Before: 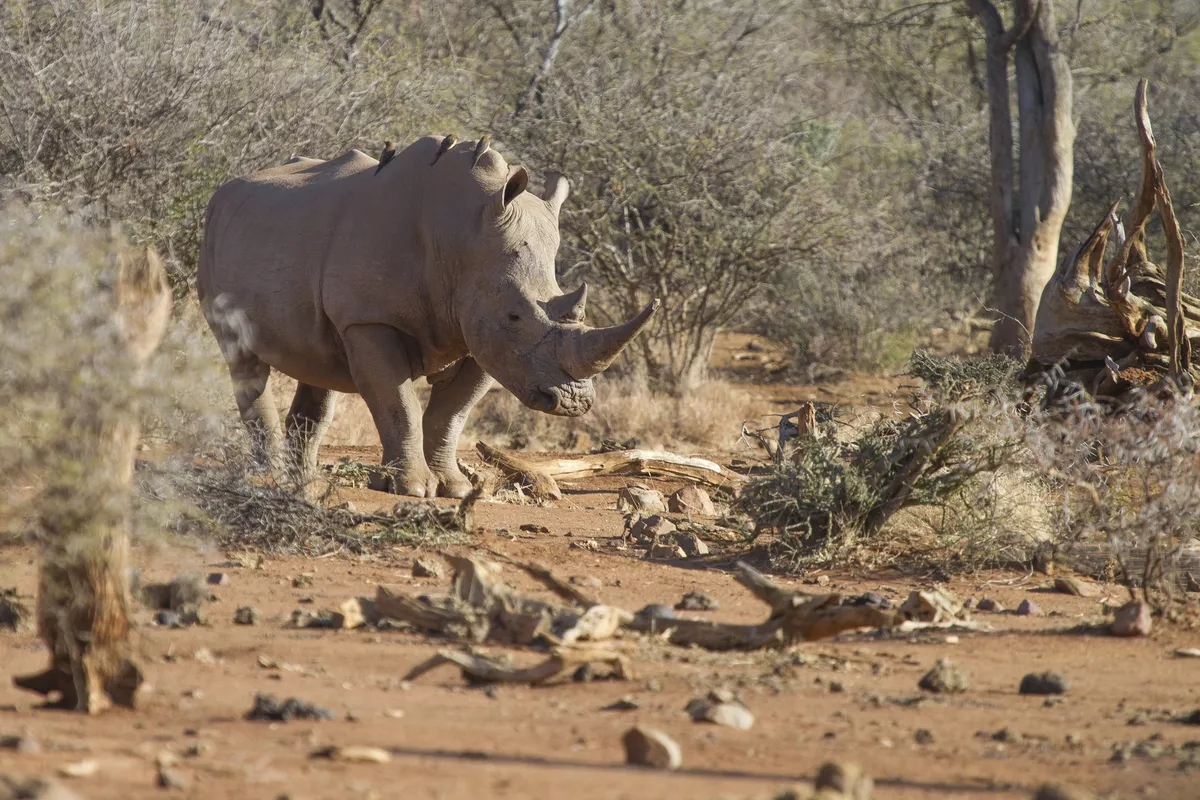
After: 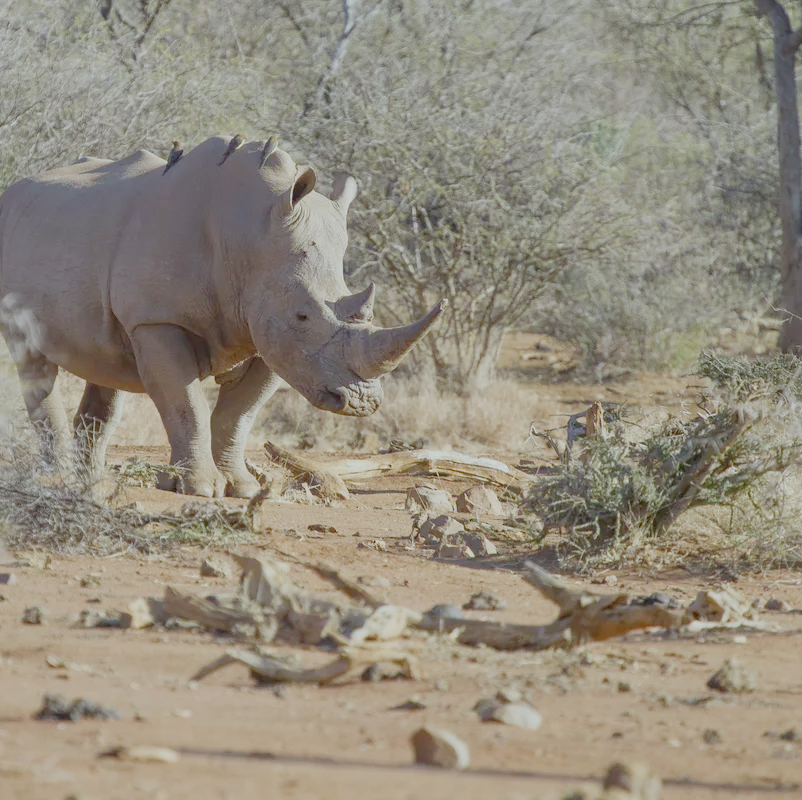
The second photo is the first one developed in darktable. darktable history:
filmic rgb: black relative exposure -7 EV, white relative exposure 6 EV, threshold 3 EV, target black luminance 0%, hardness 2.73, latitude 61.22%, contrast 0.691, highlights saturation mix 10%, shadows ↔ highlights balance -0.073%, preserve chrominance no, color science v4 (2020), iterations of high-quality reconstruction 10, contrast in shadows soft, contrast in highlights soft, enable highlight reconstruction true
exposure: exposure 1 EV, compensate highlight preservation false
white balance: red 0.925, blue 1.046
crop and rotate: left 17.732%, right 15.423%
